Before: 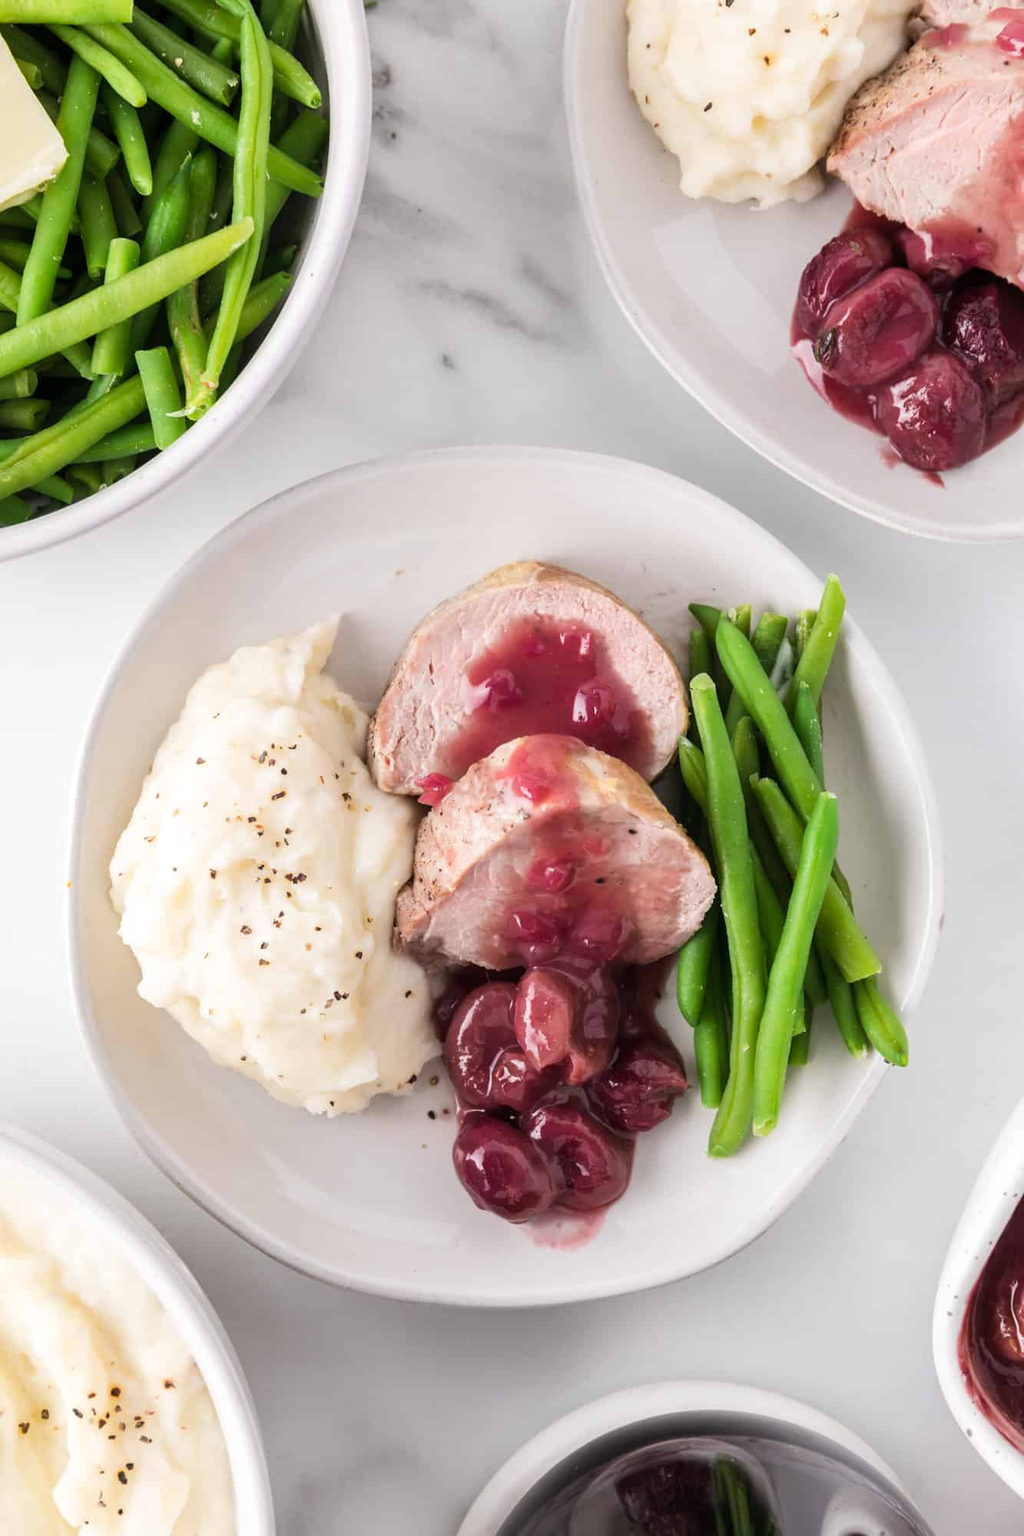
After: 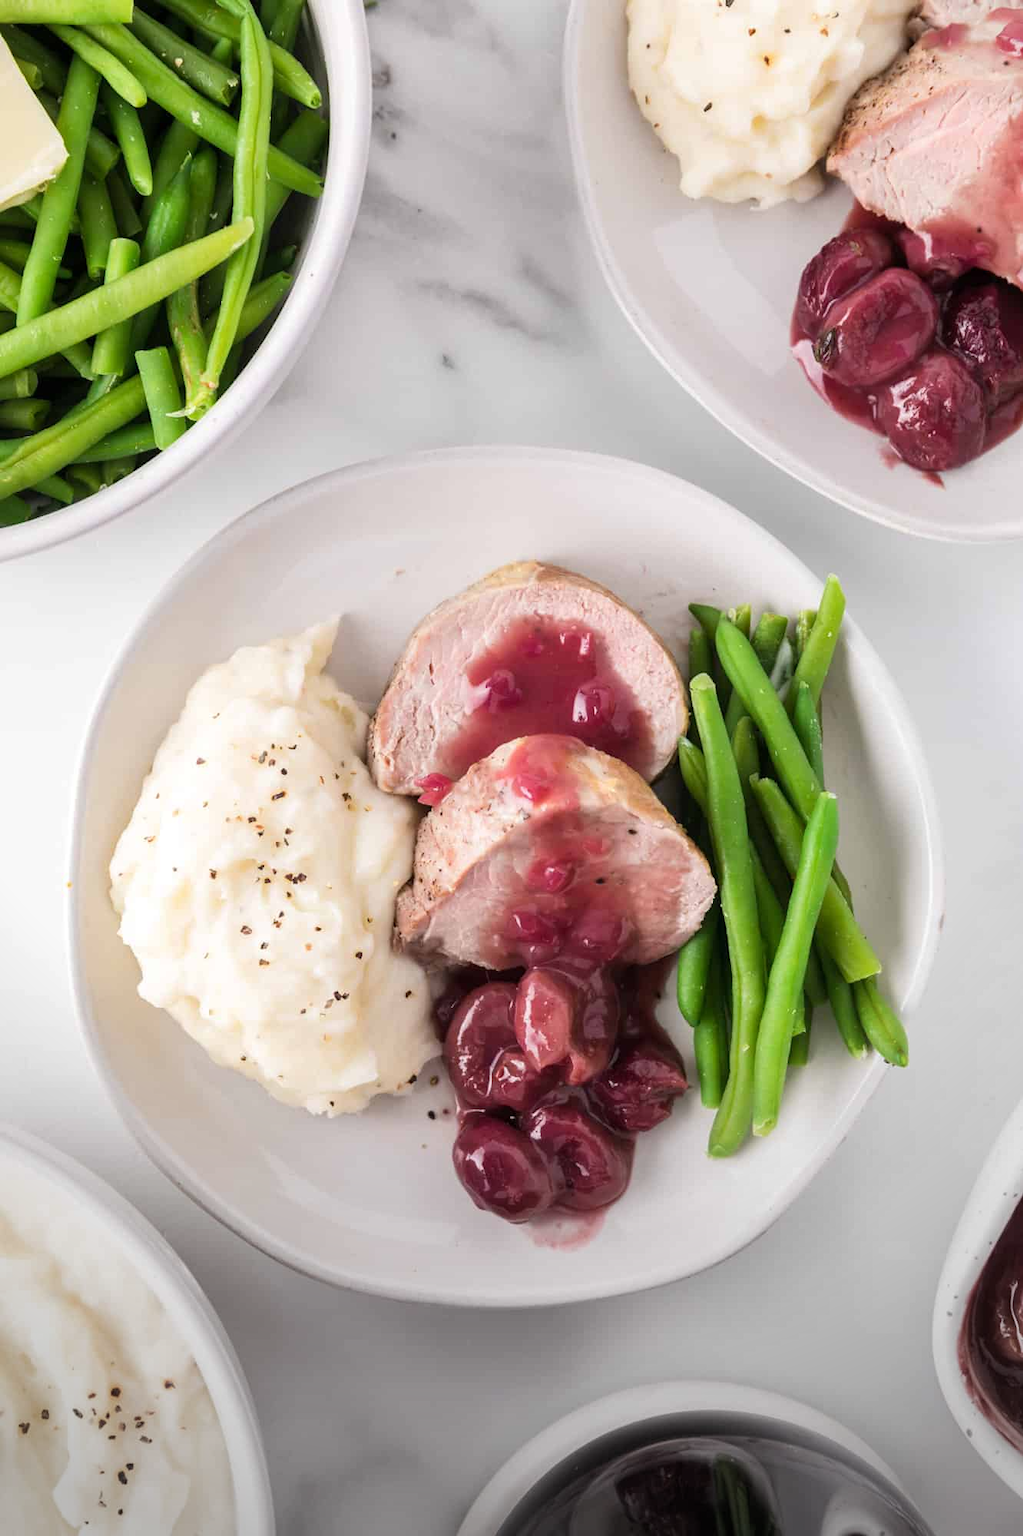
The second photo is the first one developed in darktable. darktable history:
vignetting: fall-off radius 60.5%, center (-0.053, -0.359), unbound false
